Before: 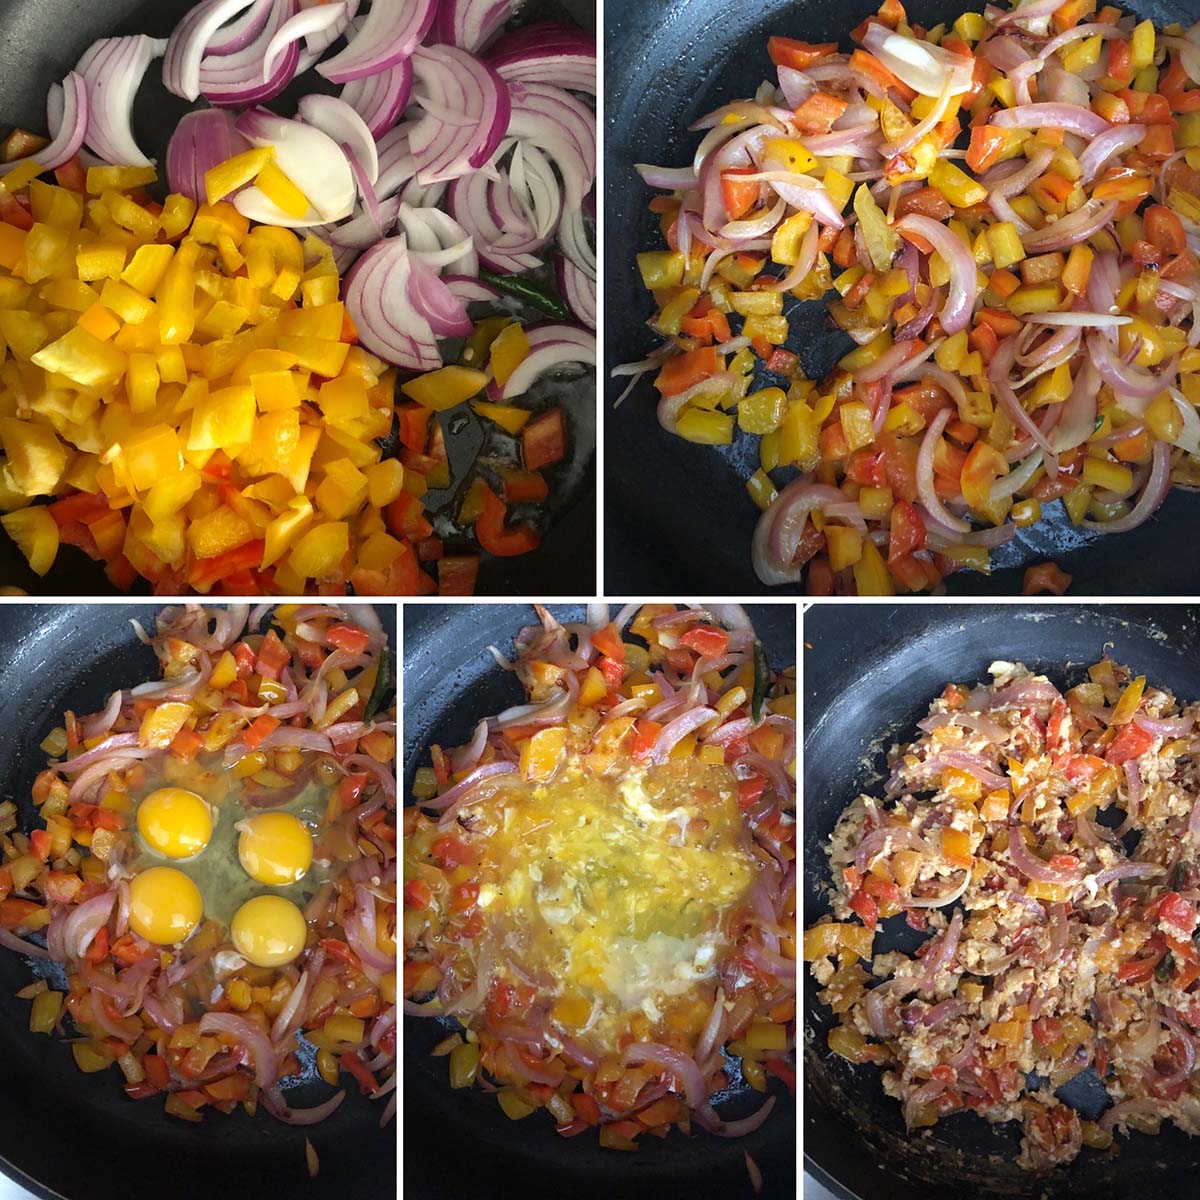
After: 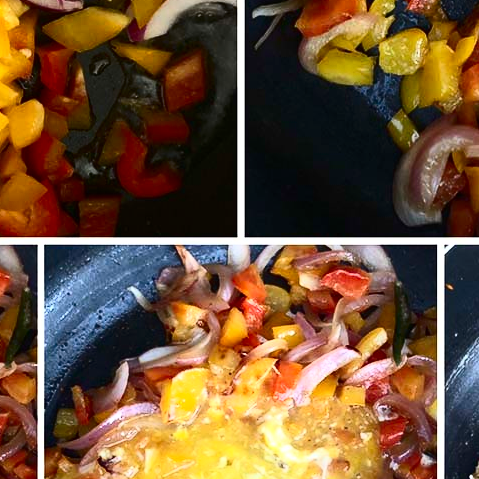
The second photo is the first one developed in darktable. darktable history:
crop: left 30%, top 30%, right 30%, bottom 30%
white balance: emerald 1
contrast brightness saturation: contrast 0.4, brightness 0.1, saturation 0.21
